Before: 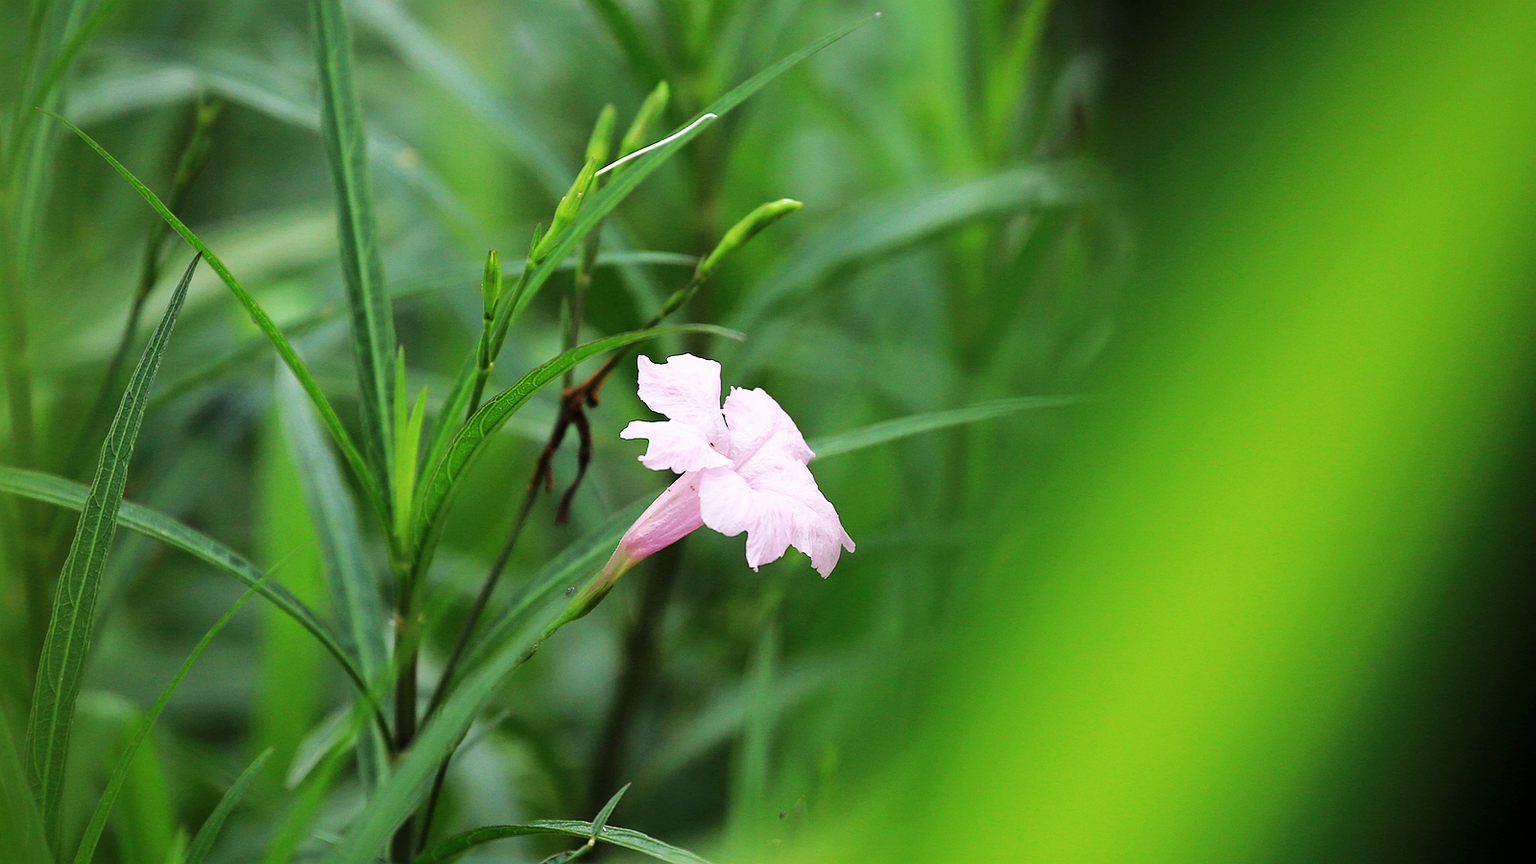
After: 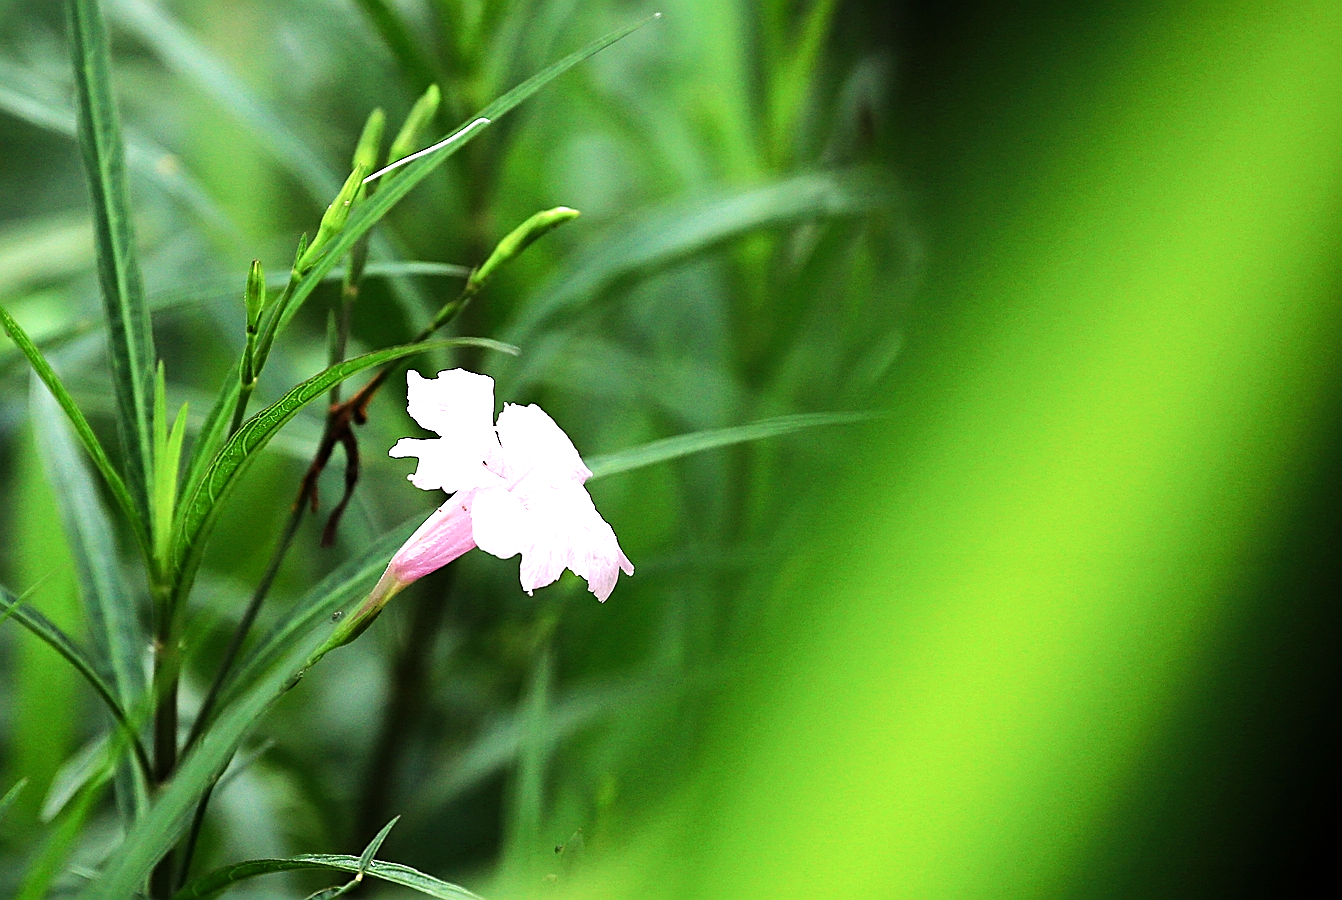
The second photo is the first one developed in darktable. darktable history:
tone equalizer: -8 EV -0.759 EV, -7 EV -0.72 EV, -6 EV -0.566 EV, -5 EV -0.39 EV, -3 EV 0.398 EV, -2 EV 0.6 EV, -1 EV 0.7 EV, +0 EV 0.753 EV, edges refinement/feathering 500, mask exposure compensation -1.57 EV, preserve details no
color balance rgb: perceptual saturation grading › global saturation -2.225%, perceptual saturation grading › highlights -8.065%, perceptual saturation grading › mid-tones 7.626%, perceptual saturation grading › shadows 2.866%, global vibrance 20%
sharpen: on, module defaults
crop: left 16.112%
